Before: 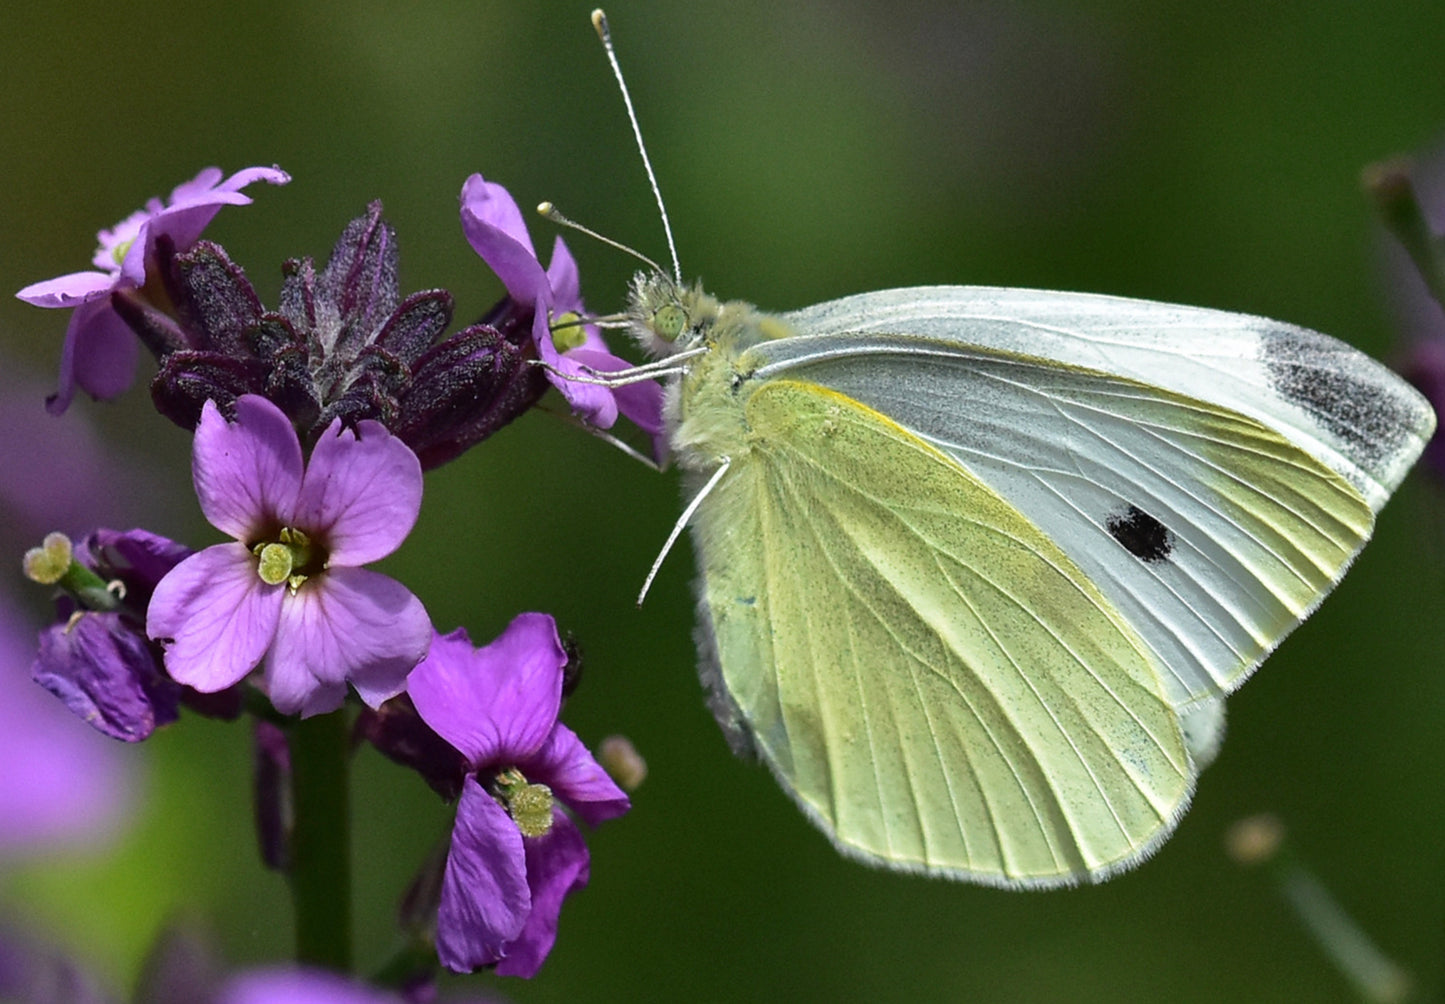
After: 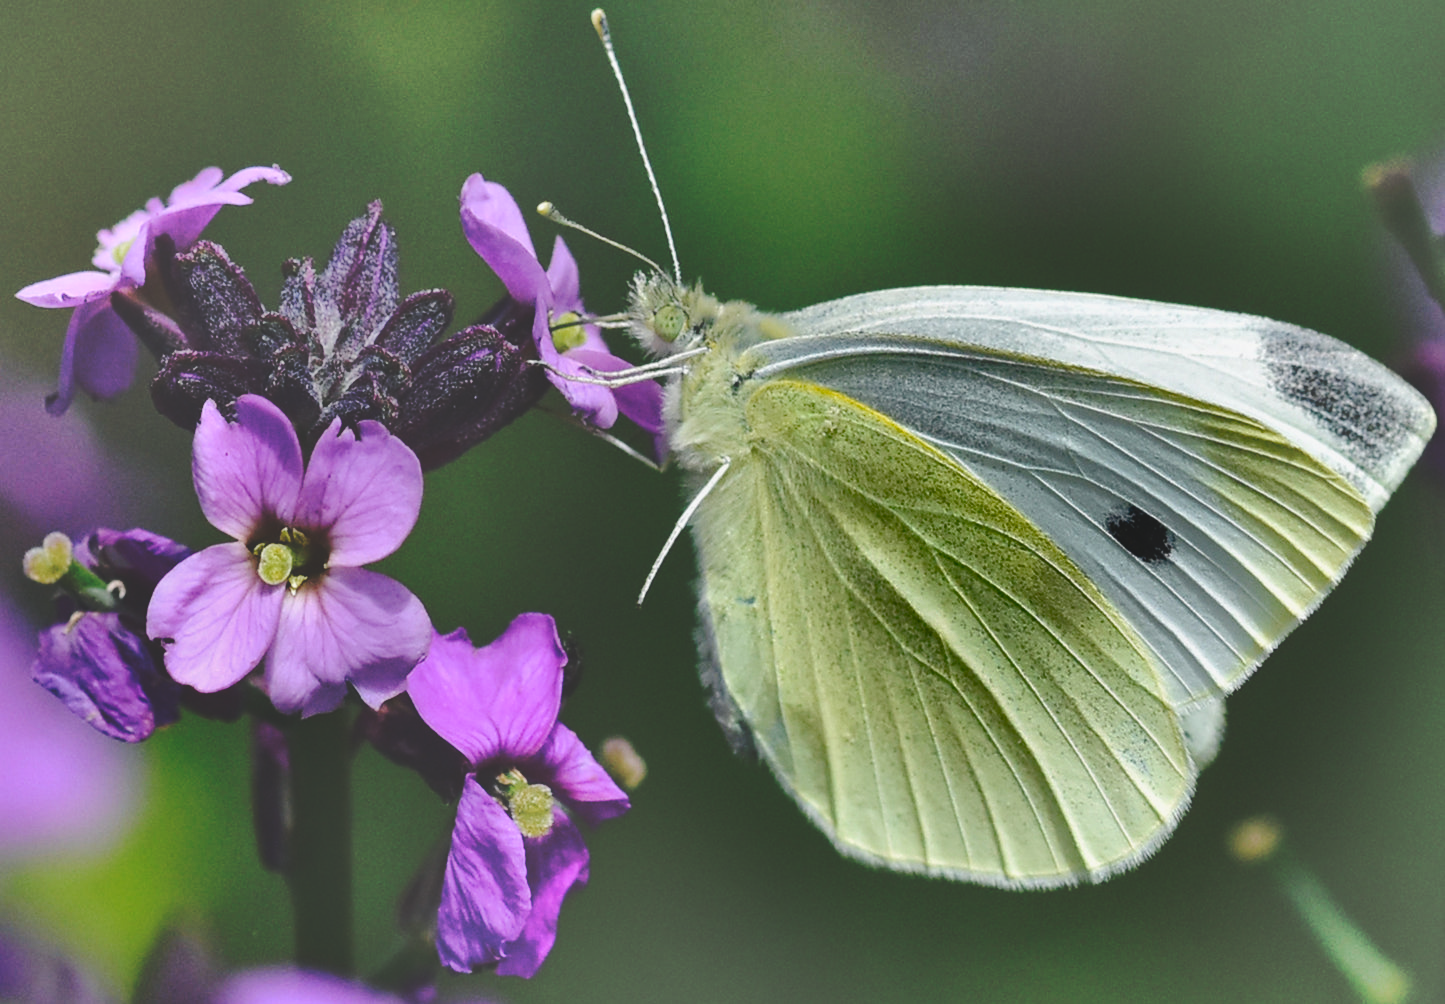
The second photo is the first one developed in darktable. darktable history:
shadows and highlights: radius 123.98, shadows 100, white point adjustment -3, highlights -100, highlights color adjustment 89.84%, soften with gaussian
base curve: curves: ch0 [(0, 0.024) (0.055, 0.065) (0.121, 0.166) (0.236, 0.319) (0.693, 0.726) (1, 1)], preserve colors none
color balance: mode lift, gamma, gain (sRGB), lift [1, 1, 1.022, 1.026]
